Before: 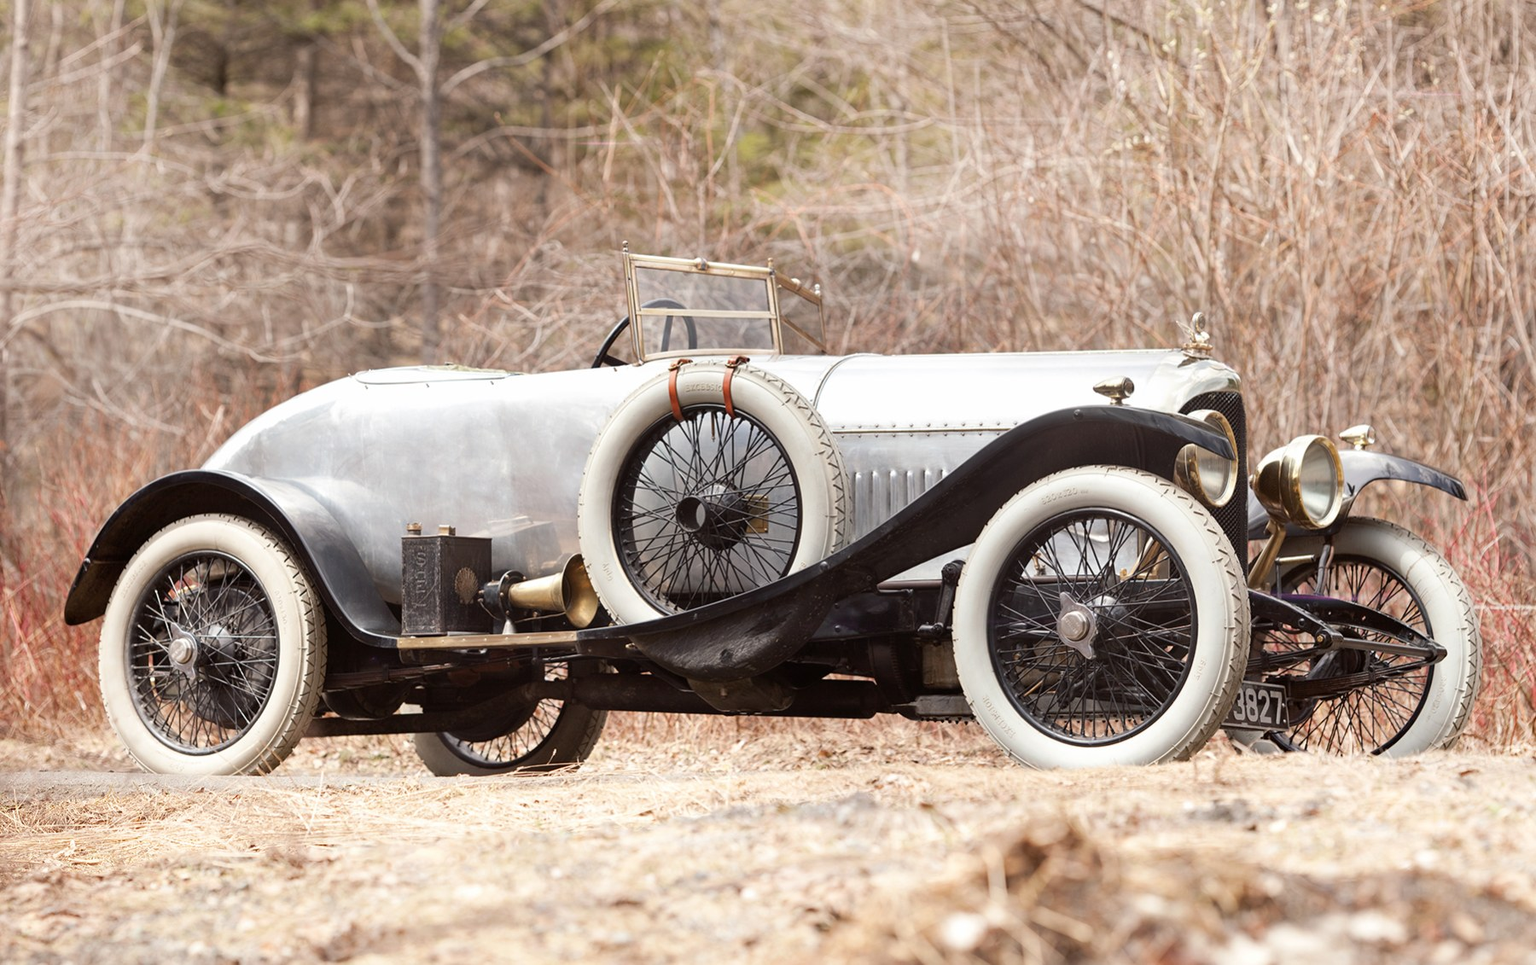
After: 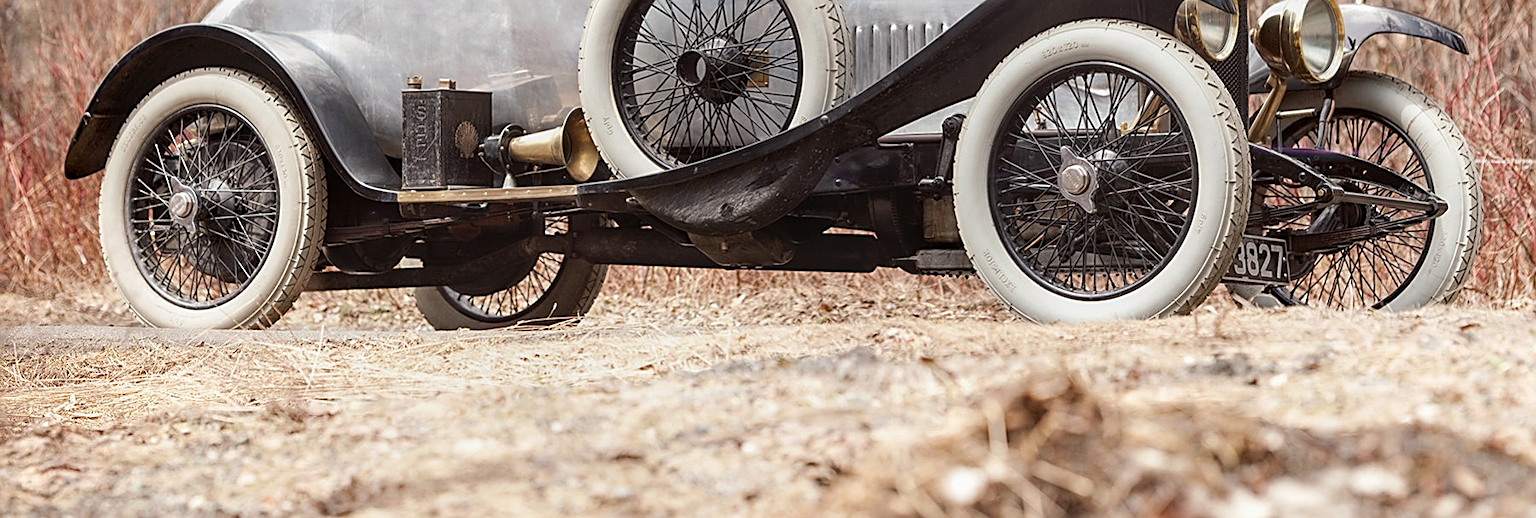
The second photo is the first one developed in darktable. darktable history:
local contrast: on, module defaults
exposure: black level correction 0.001, exposure -0.123 EV, compensate highlight preservation false
crop and rotate: top 46.278%, right 0.011%
sharpen: amount 0.752
